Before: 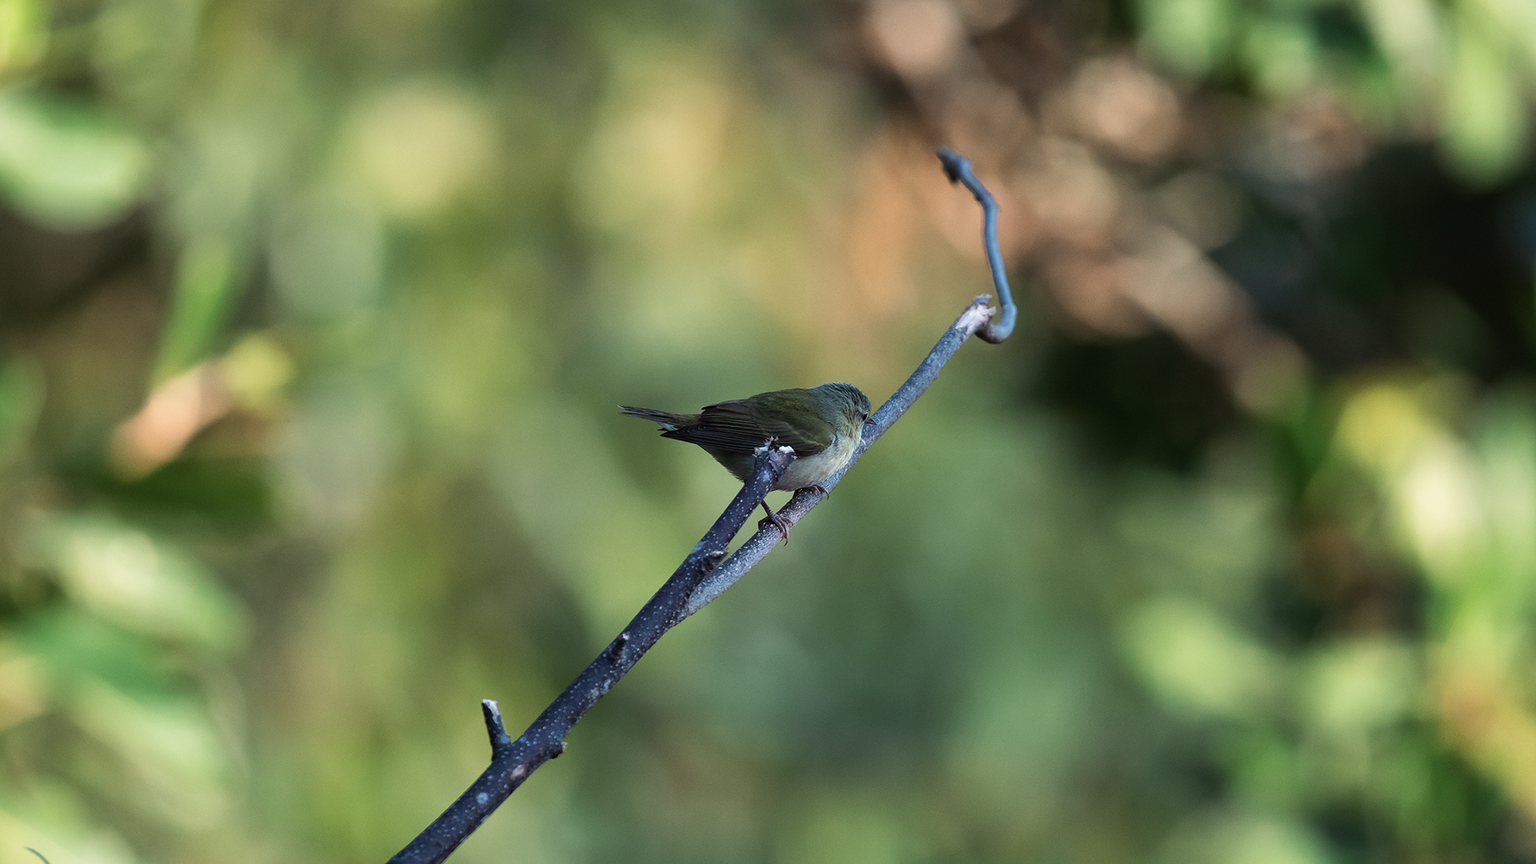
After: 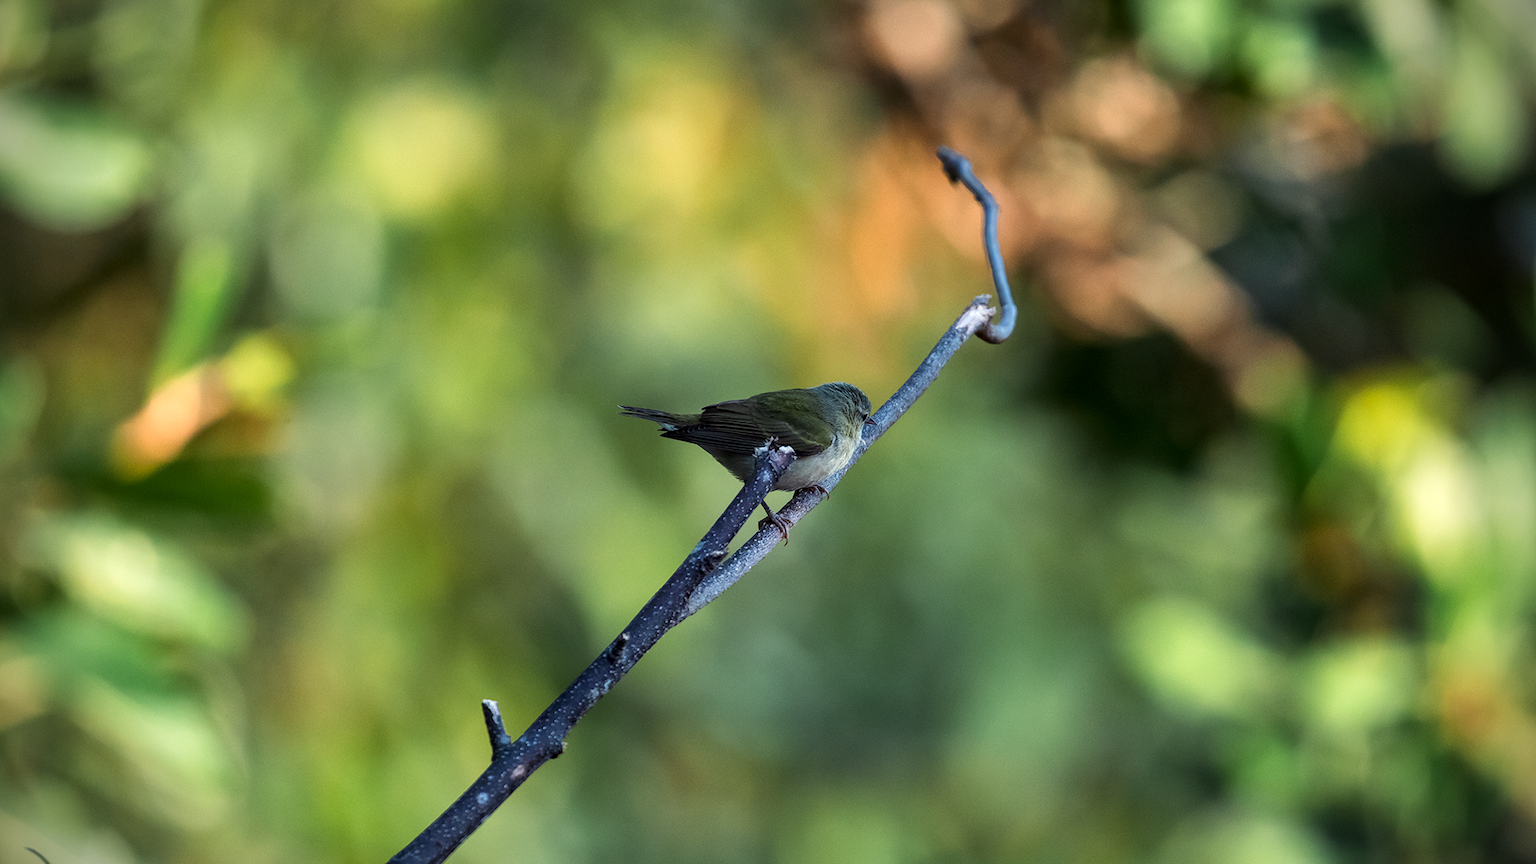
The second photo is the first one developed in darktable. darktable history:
shadows and highlights: soften with gaussian
contrast brightness saturation: saturation 0.105
color zones: curves: ch0 [(0.224, 0.526) (0.75, 0.5)]; ch1 [(0.055, 0.526) (0.224, 0.761) (0.377, 0.526) (0.75, 0.5)]
vignetting: fall-off start 88.46%, fall-off radius 44%, brightness -0.874, width/height ratio 1.167, unbound false
local contrast: on, module defaults
